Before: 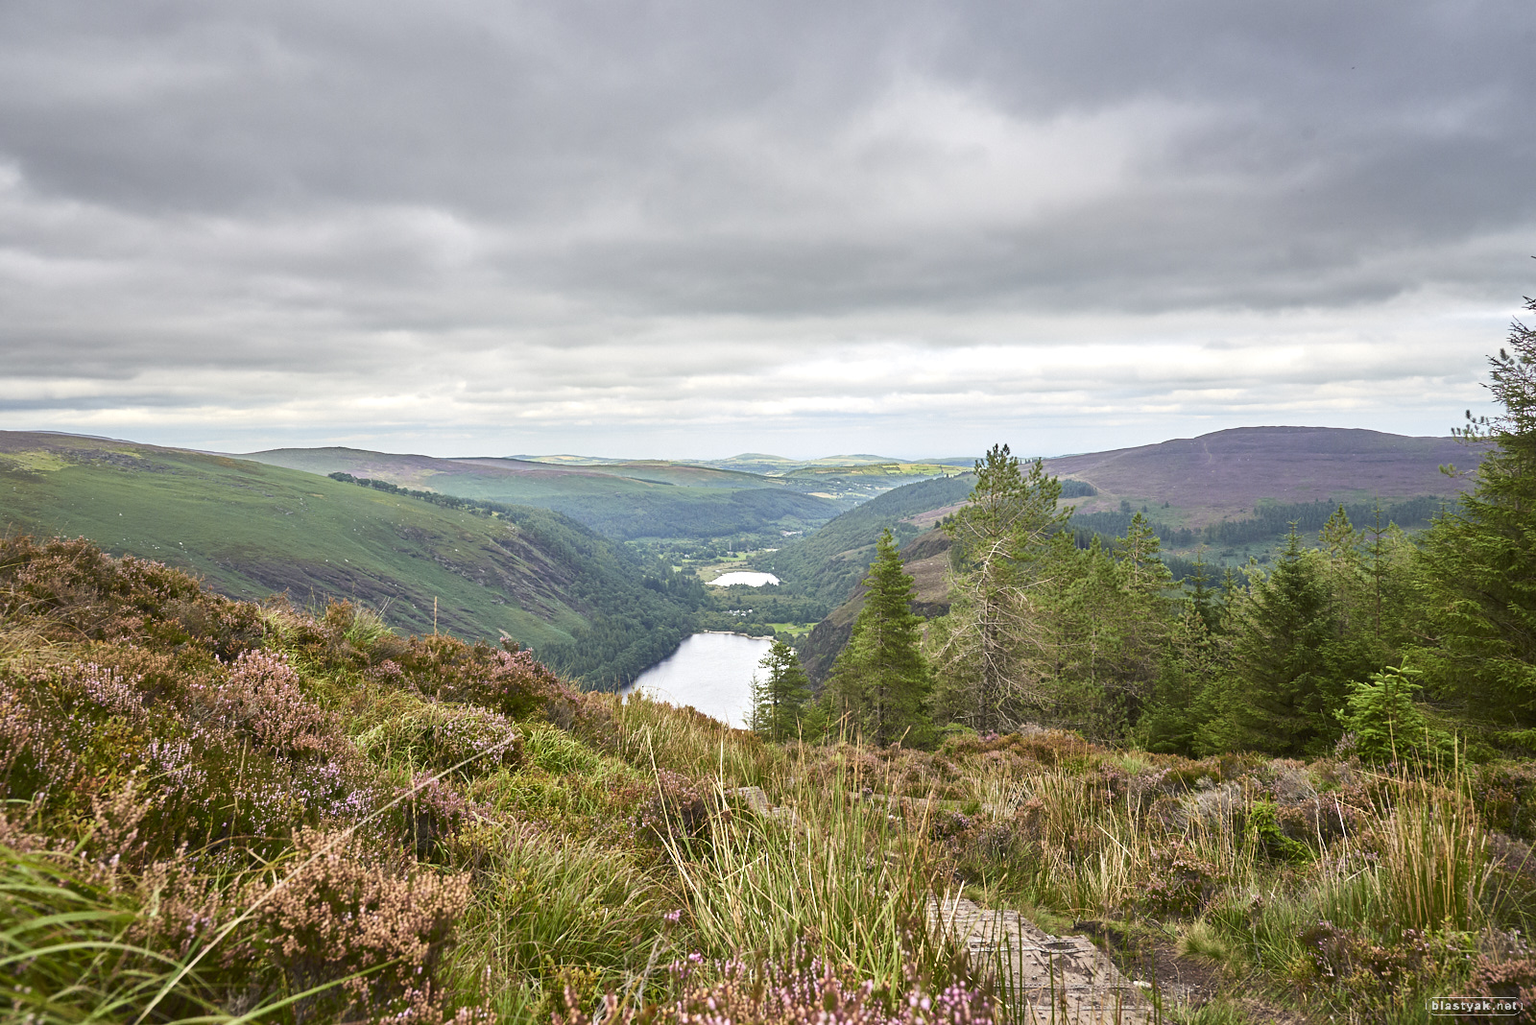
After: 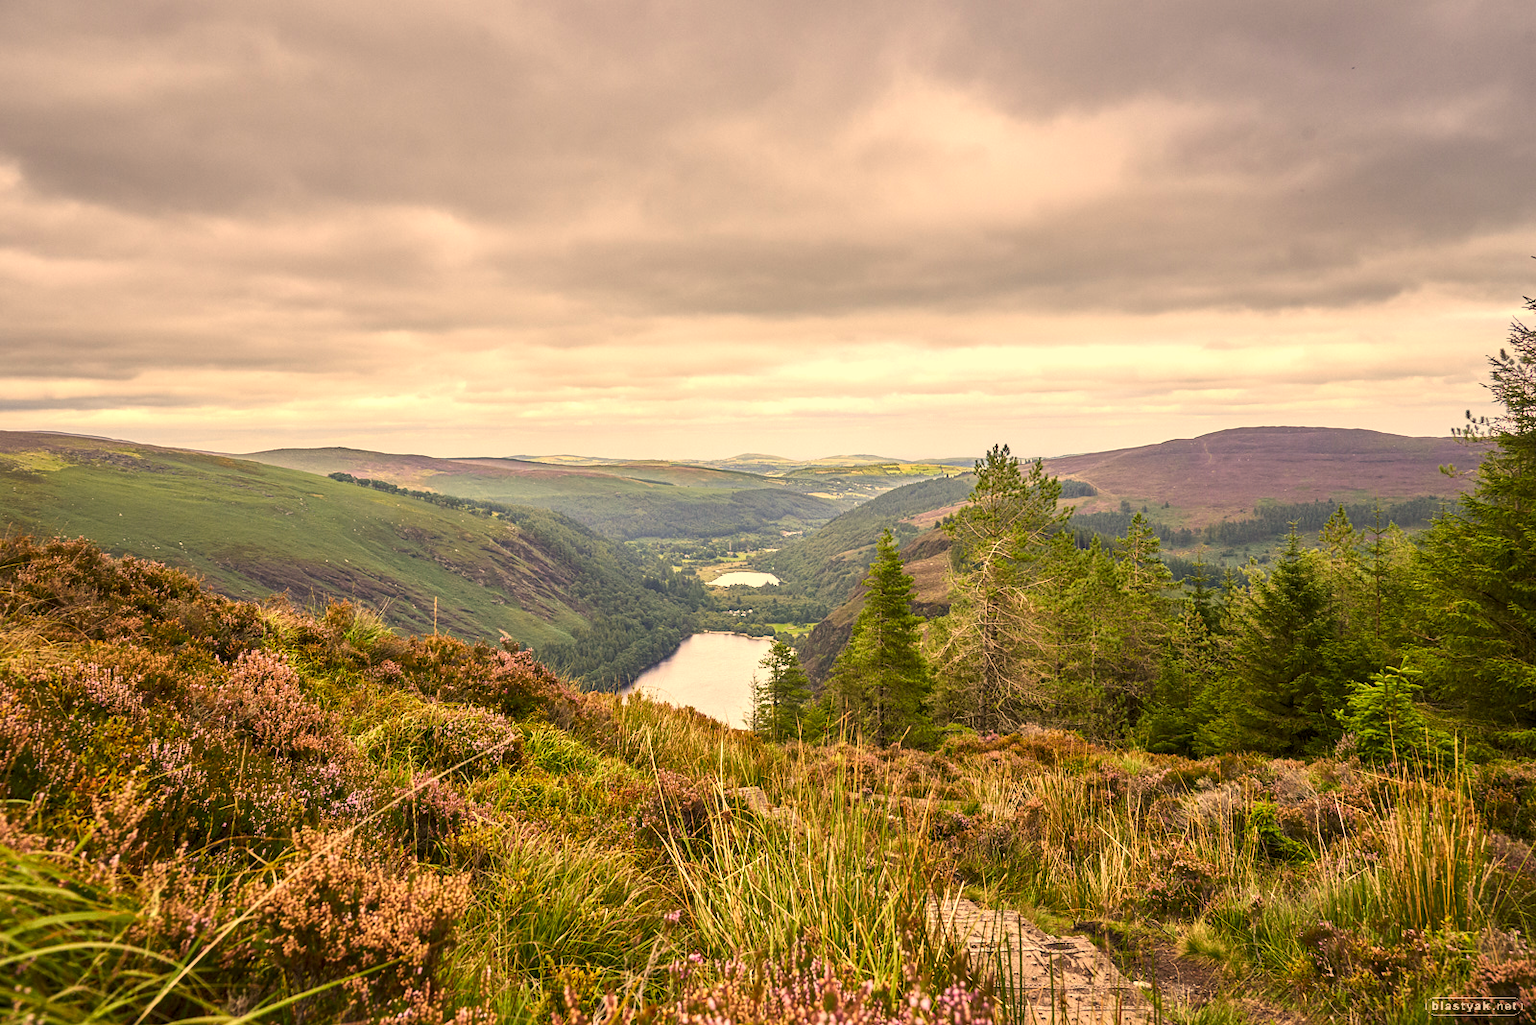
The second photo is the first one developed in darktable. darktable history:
local contrast: on, module defaults
color correction: highlights a* 15, highlights b* 31.55
